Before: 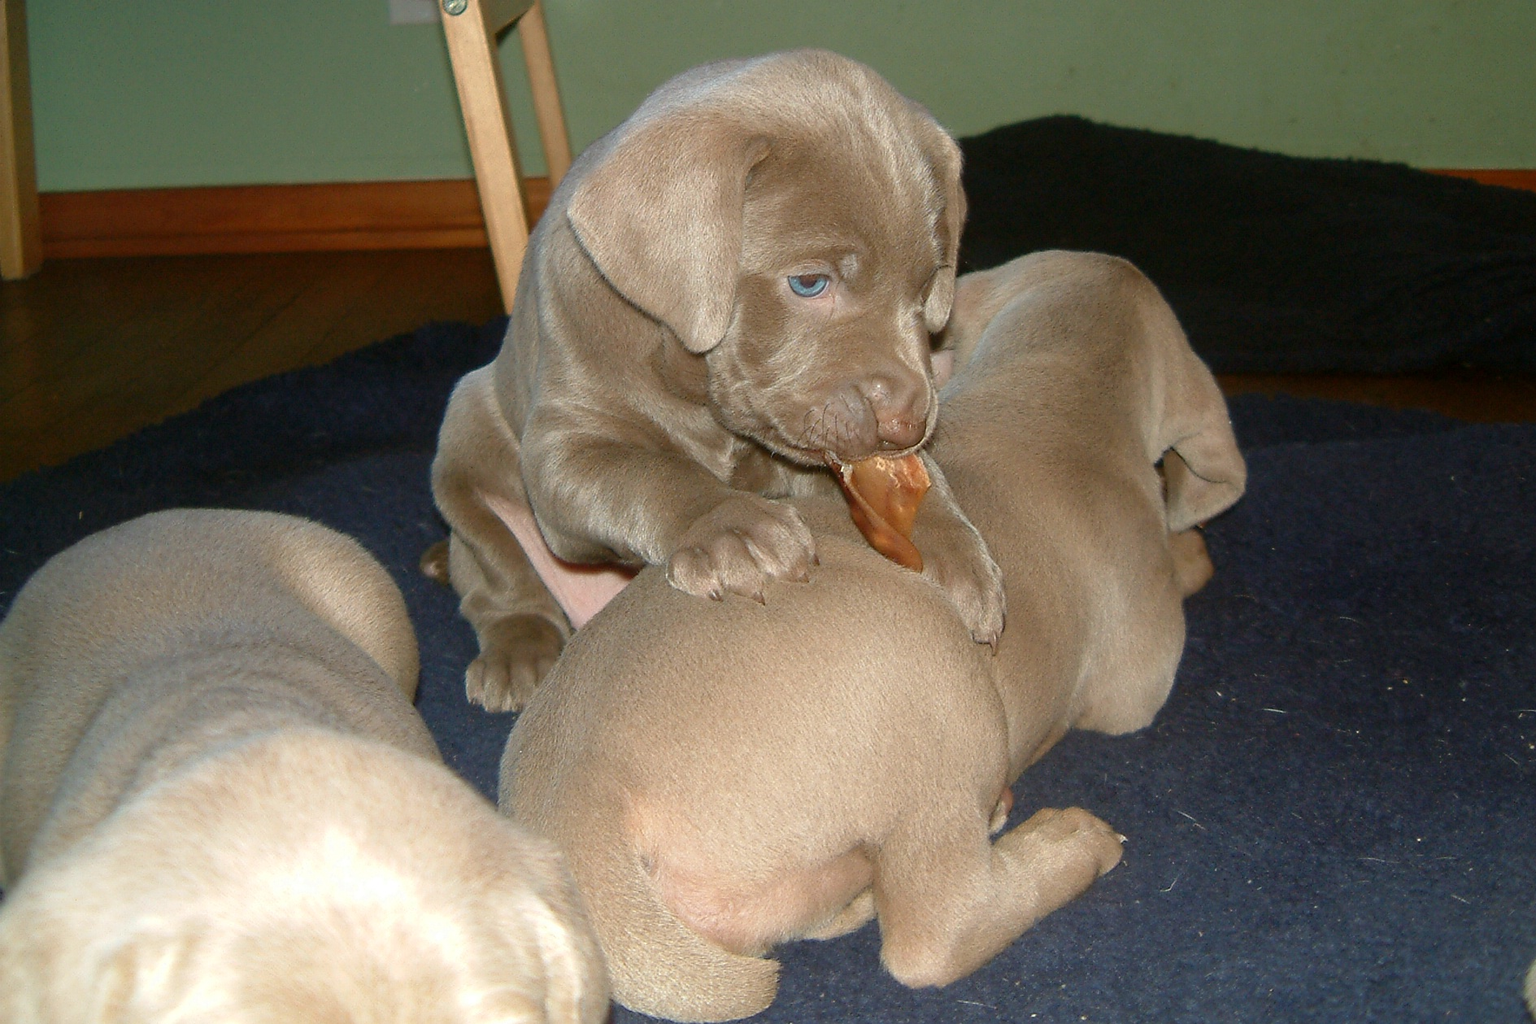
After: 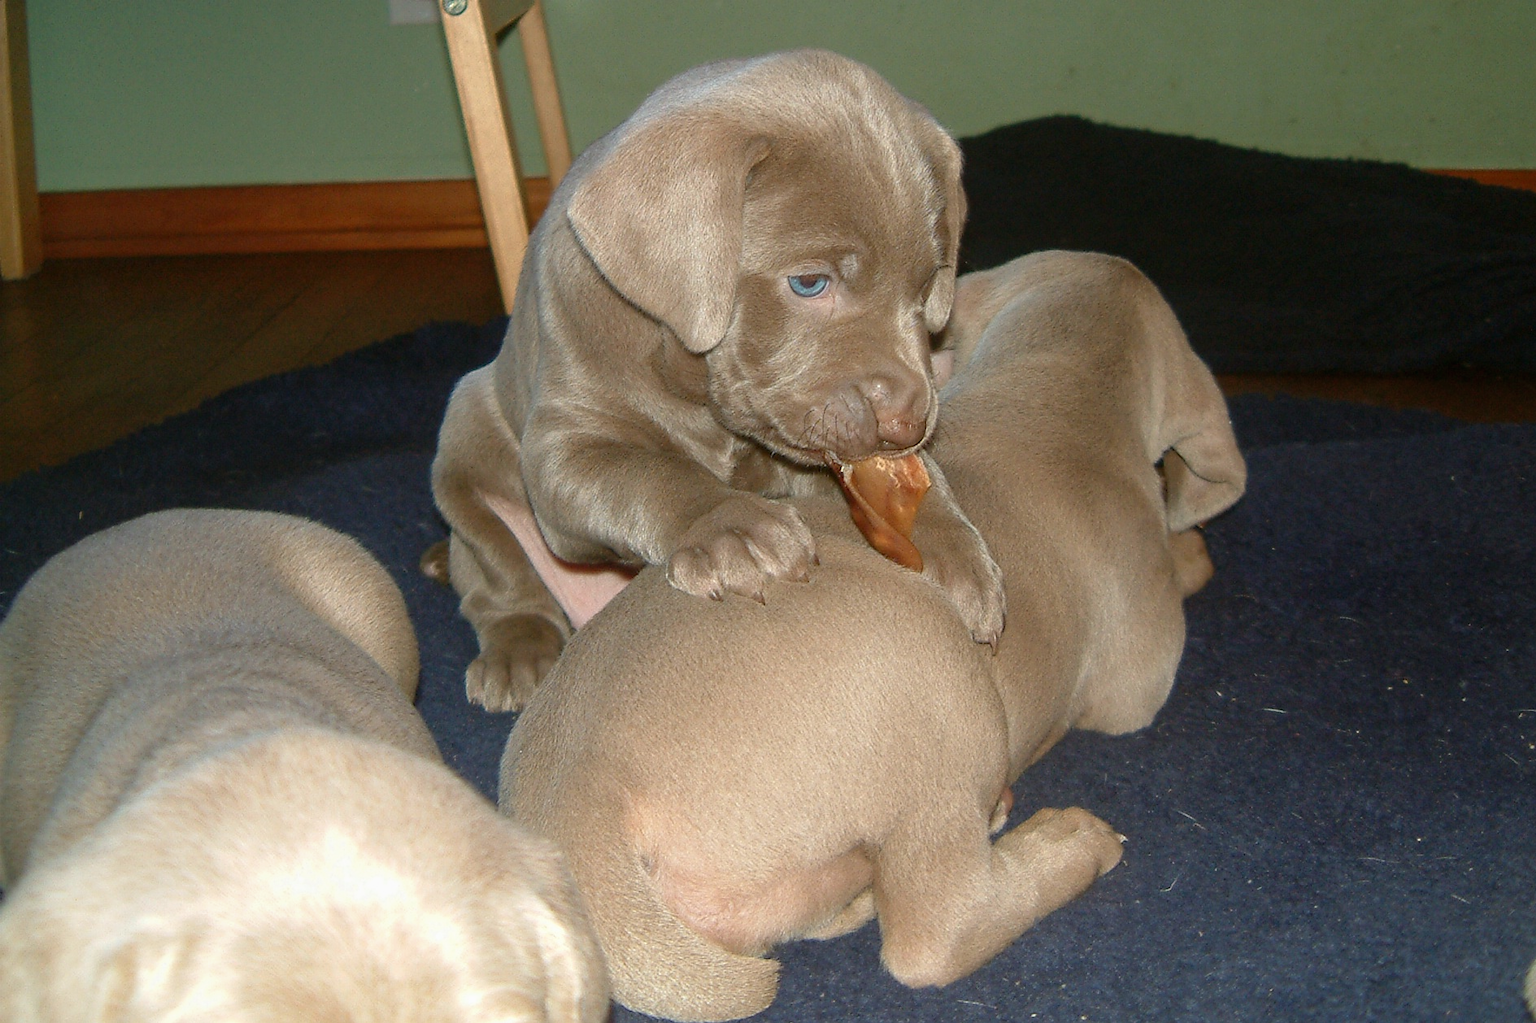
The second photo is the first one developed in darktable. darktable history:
local contrast: detail 110%
